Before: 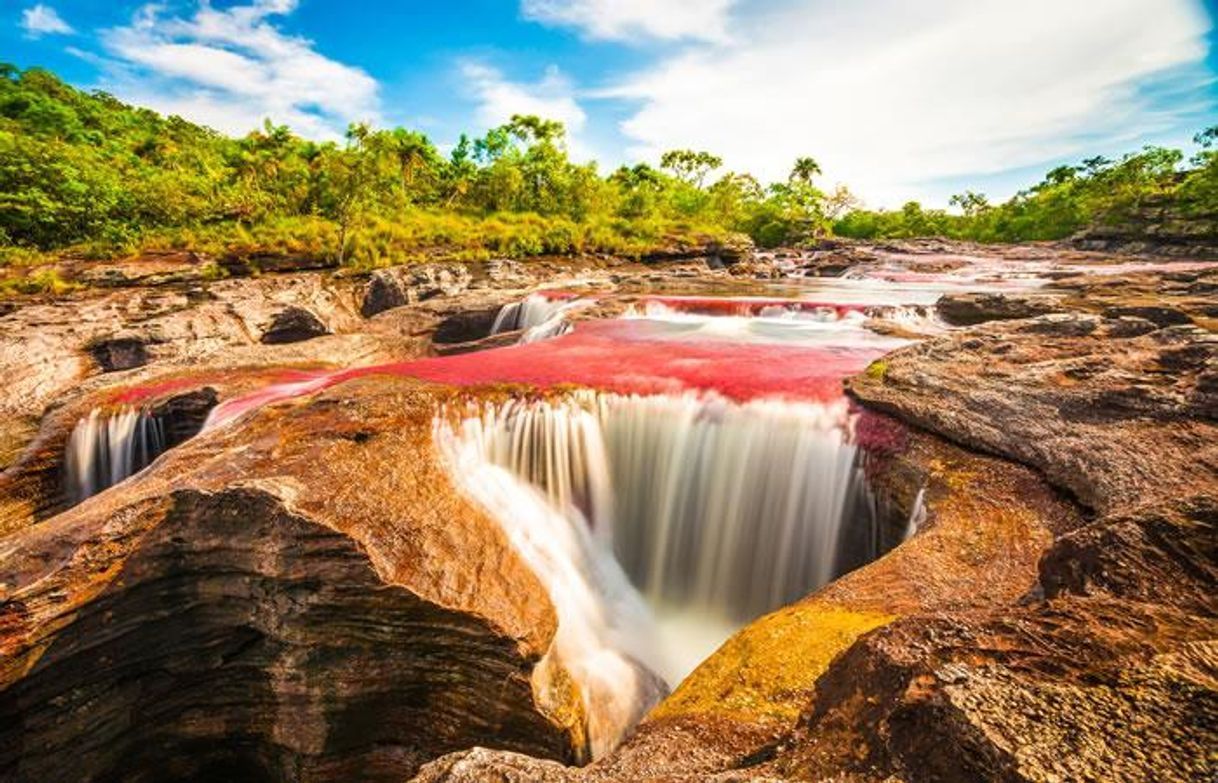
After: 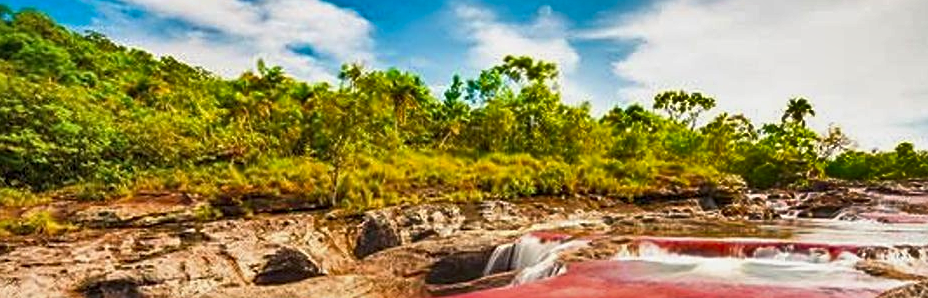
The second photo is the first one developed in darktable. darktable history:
shadows and highlights: white point adjustment -3.64, highlights -63.34, highlights color adjustment 42%, soften with gaussian
sharpen: on, module defaults
crop: left 0.579%, top 7.627%, right 23.167%, bottom 54.275%
